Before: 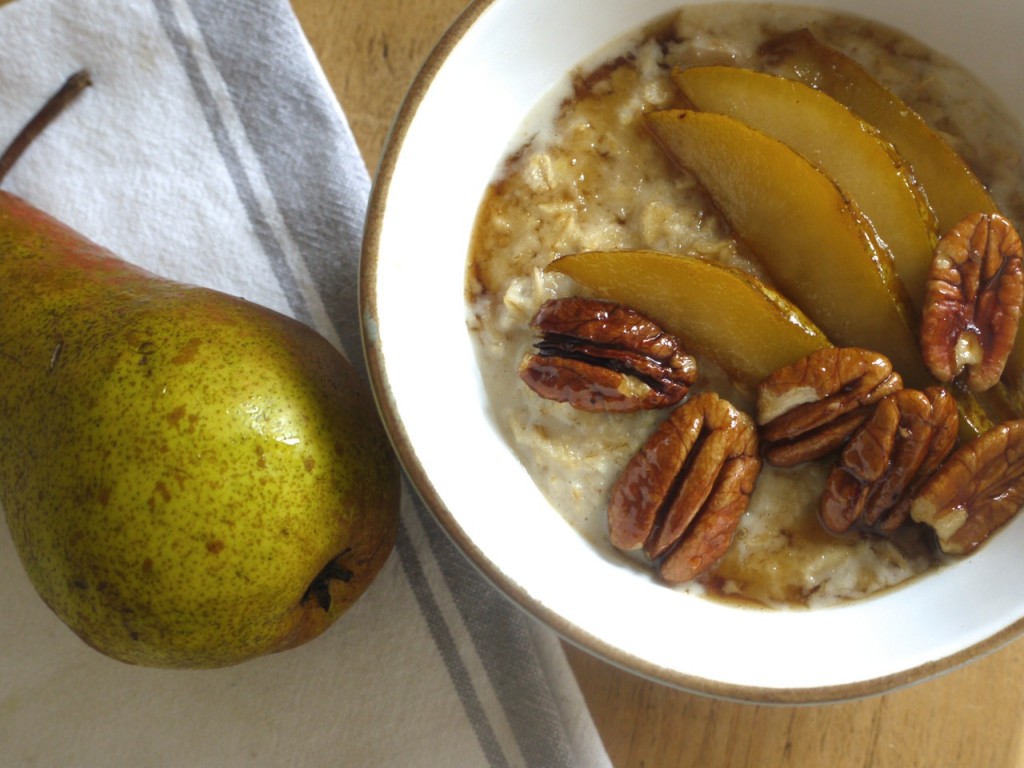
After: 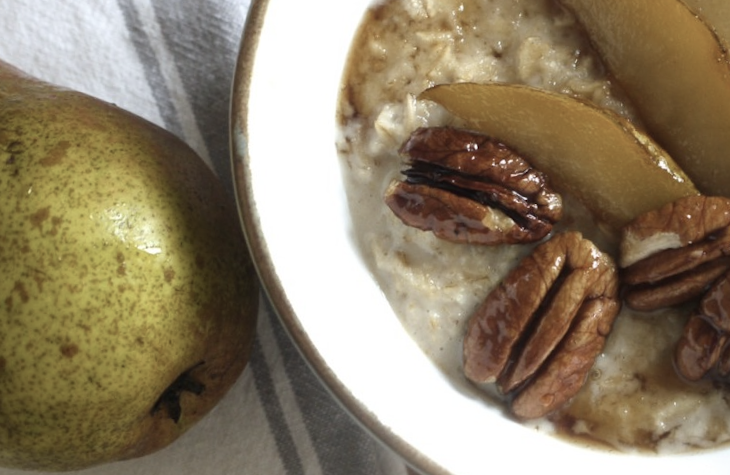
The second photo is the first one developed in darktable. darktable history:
contrast brightness saturation: contrast 0.104, saturation -0.354
crop and rotate: angle -4.05°, left 9.909%, top 20.432%, right 12.264%, bottom 11.96%
